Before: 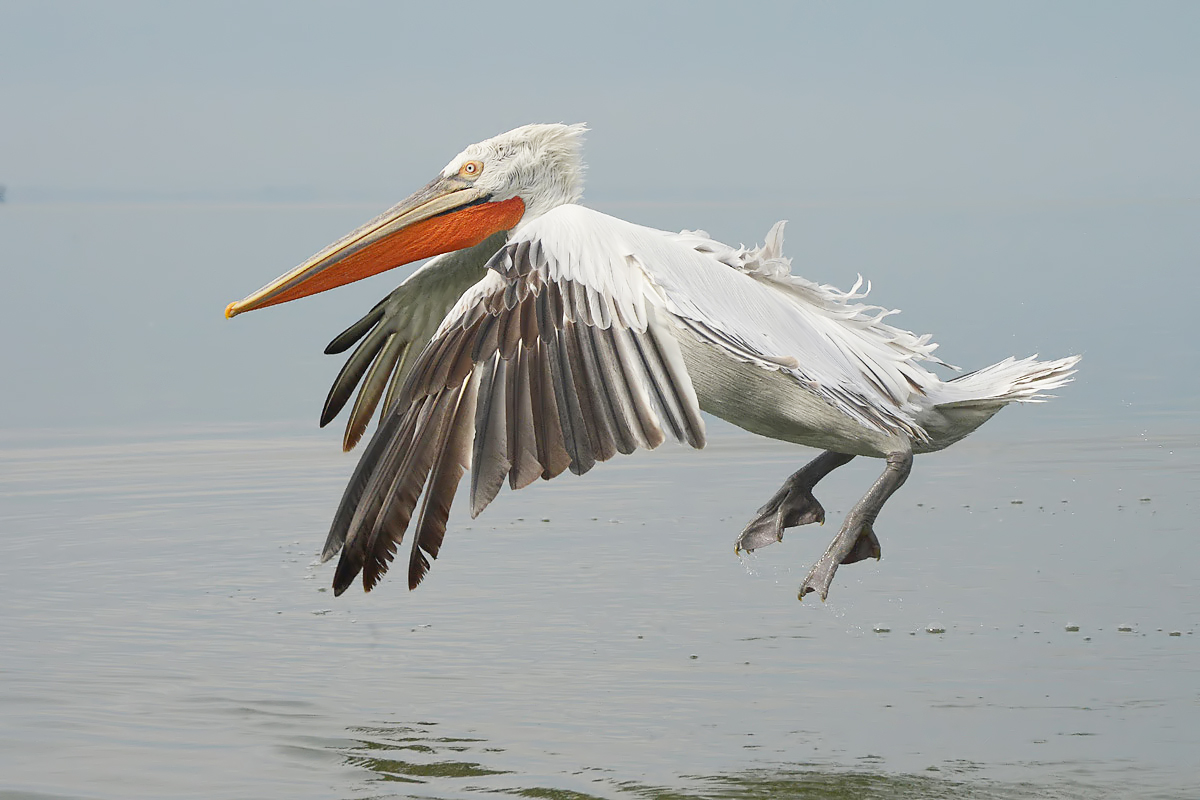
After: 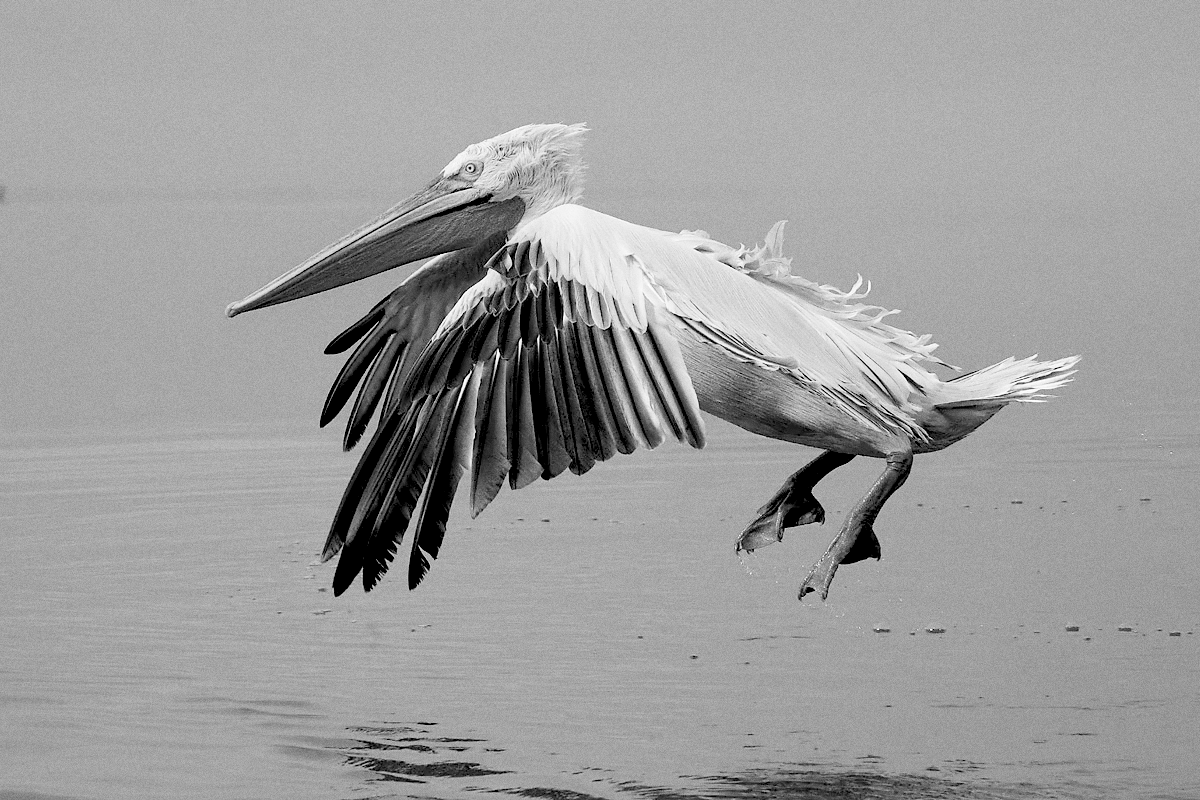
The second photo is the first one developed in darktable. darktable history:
monochrome: on, module defaults
grain: coarseness 0.09 ISO
exposure: black level correction 0.056, compensate highlight preservation false
